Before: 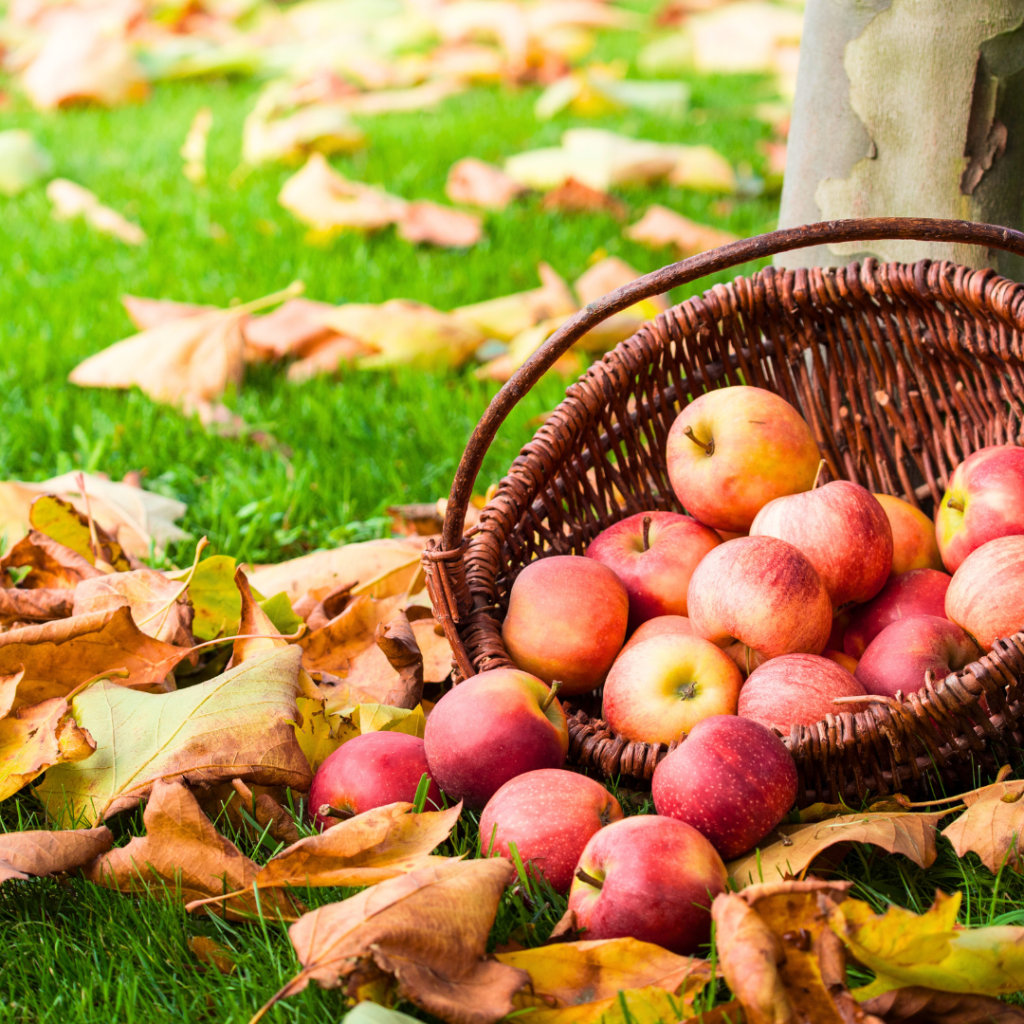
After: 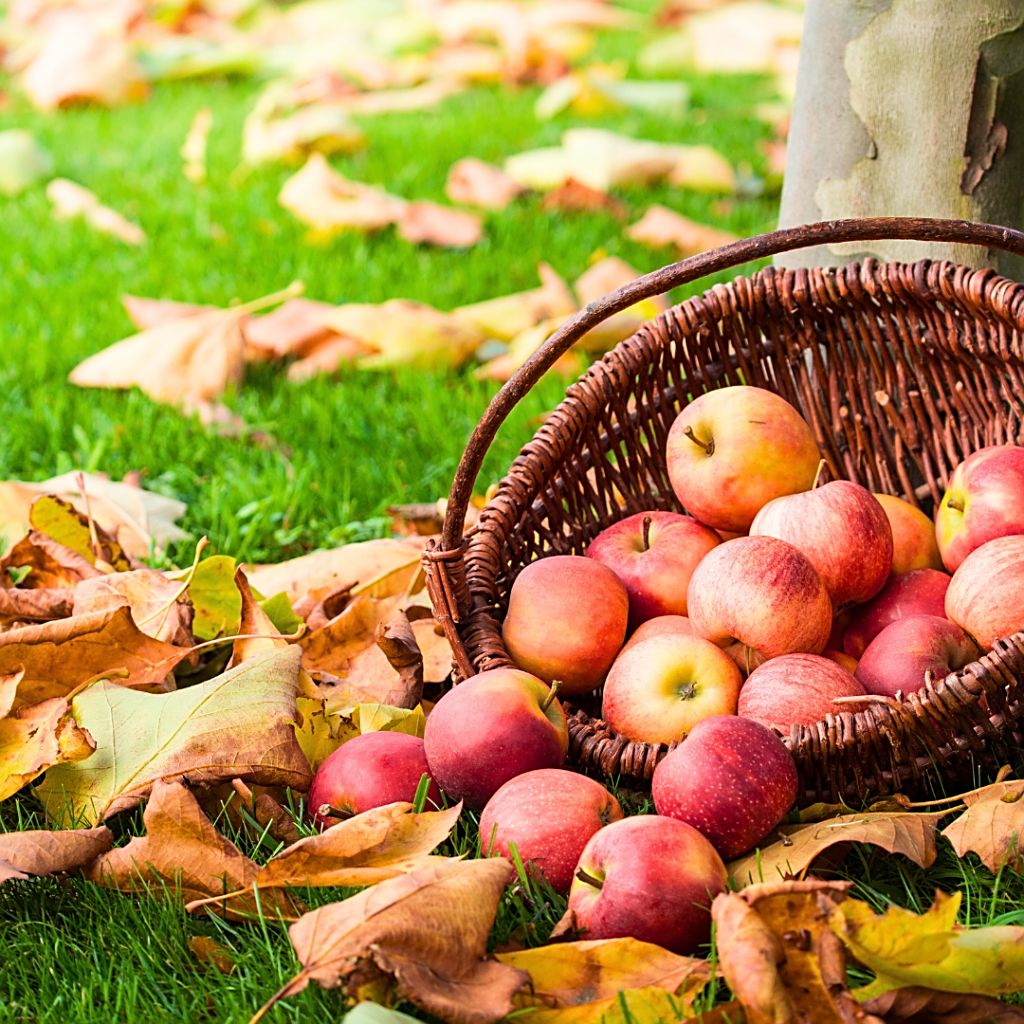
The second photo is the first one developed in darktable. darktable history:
sharpen: amount 0.594
